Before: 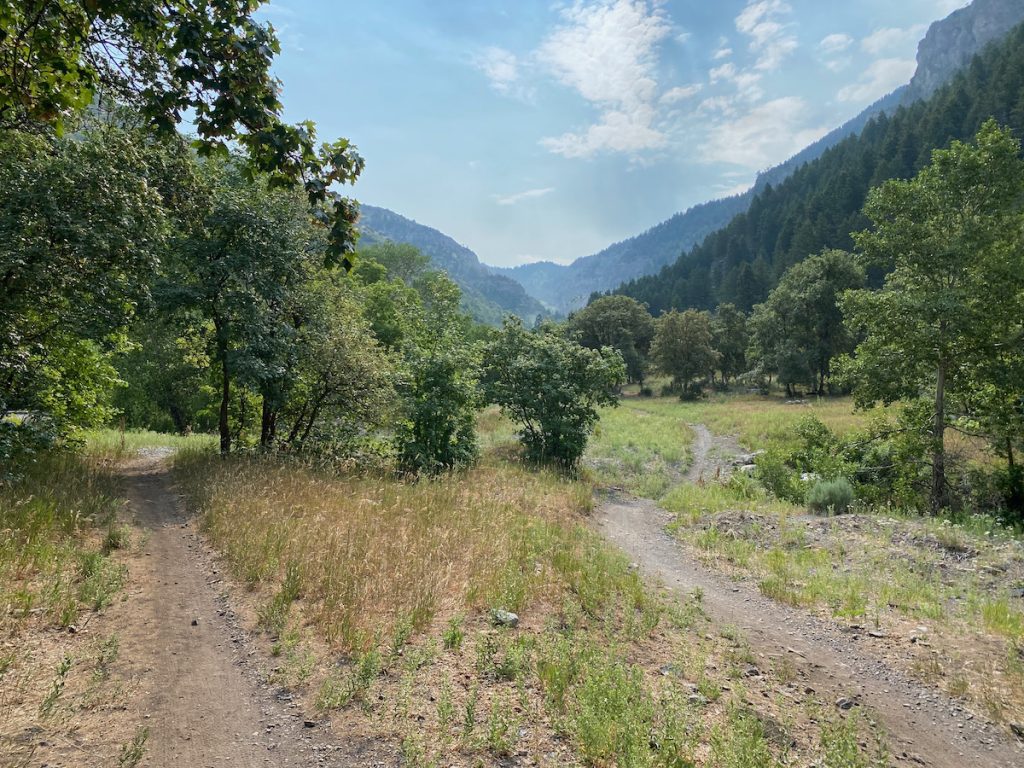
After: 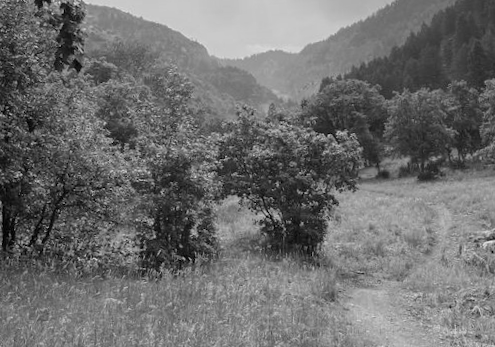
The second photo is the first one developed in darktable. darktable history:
exposure: exposure -0.072 EV, compensate highlight preservation false
monochrome: a -11.7, b 1.62, size 0.5, highlights 0.38
crop: left 25%, top 25%, right 25%, bottom 25%
rotate and perspective: rotation -3.52°, crop left 0.036, crop right 0.964, crop top 0.081, crop bottom 0.919
